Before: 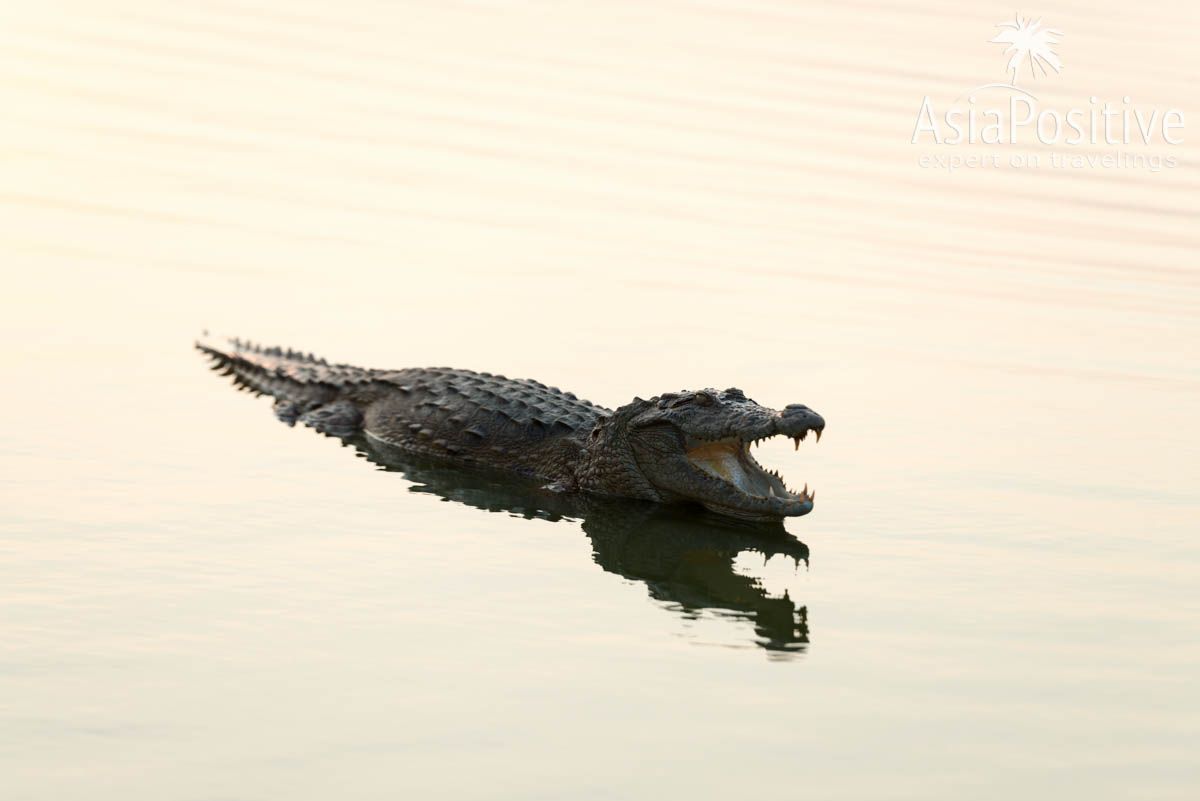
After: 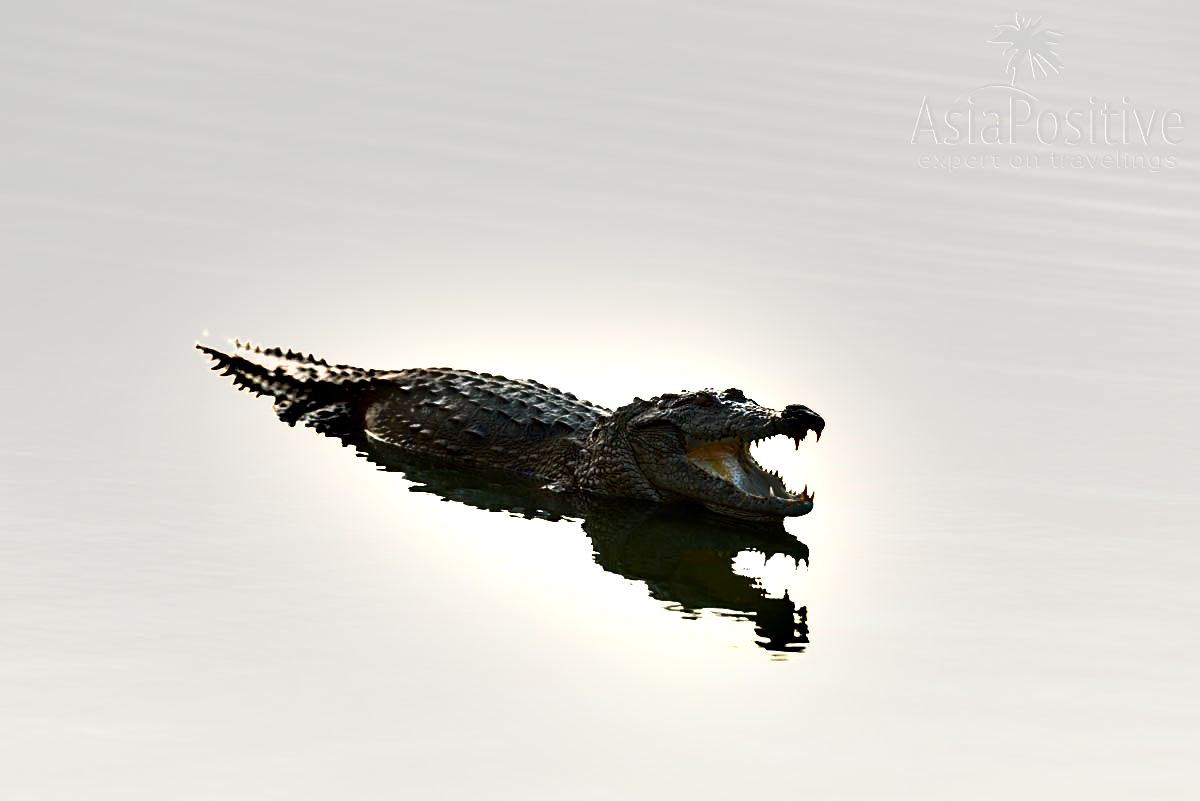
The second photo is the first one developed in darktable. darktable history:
sharpen: on, module defaults
color balance rgb: perceptual saturation grading › global saturation 25.005%
tone equalizer: -8 EV -1.08 EV, -7 EV -1.01 EV, -6 EV -0.861 EV, -5 EV -0.571 EV, -3 EV 0.582 EV, -2 EV 0.853 EV, -1 EV 0.992 EV, +0 EV 1.06 EV
shadows and highlights: shadows 59.91, soften with gaussian
